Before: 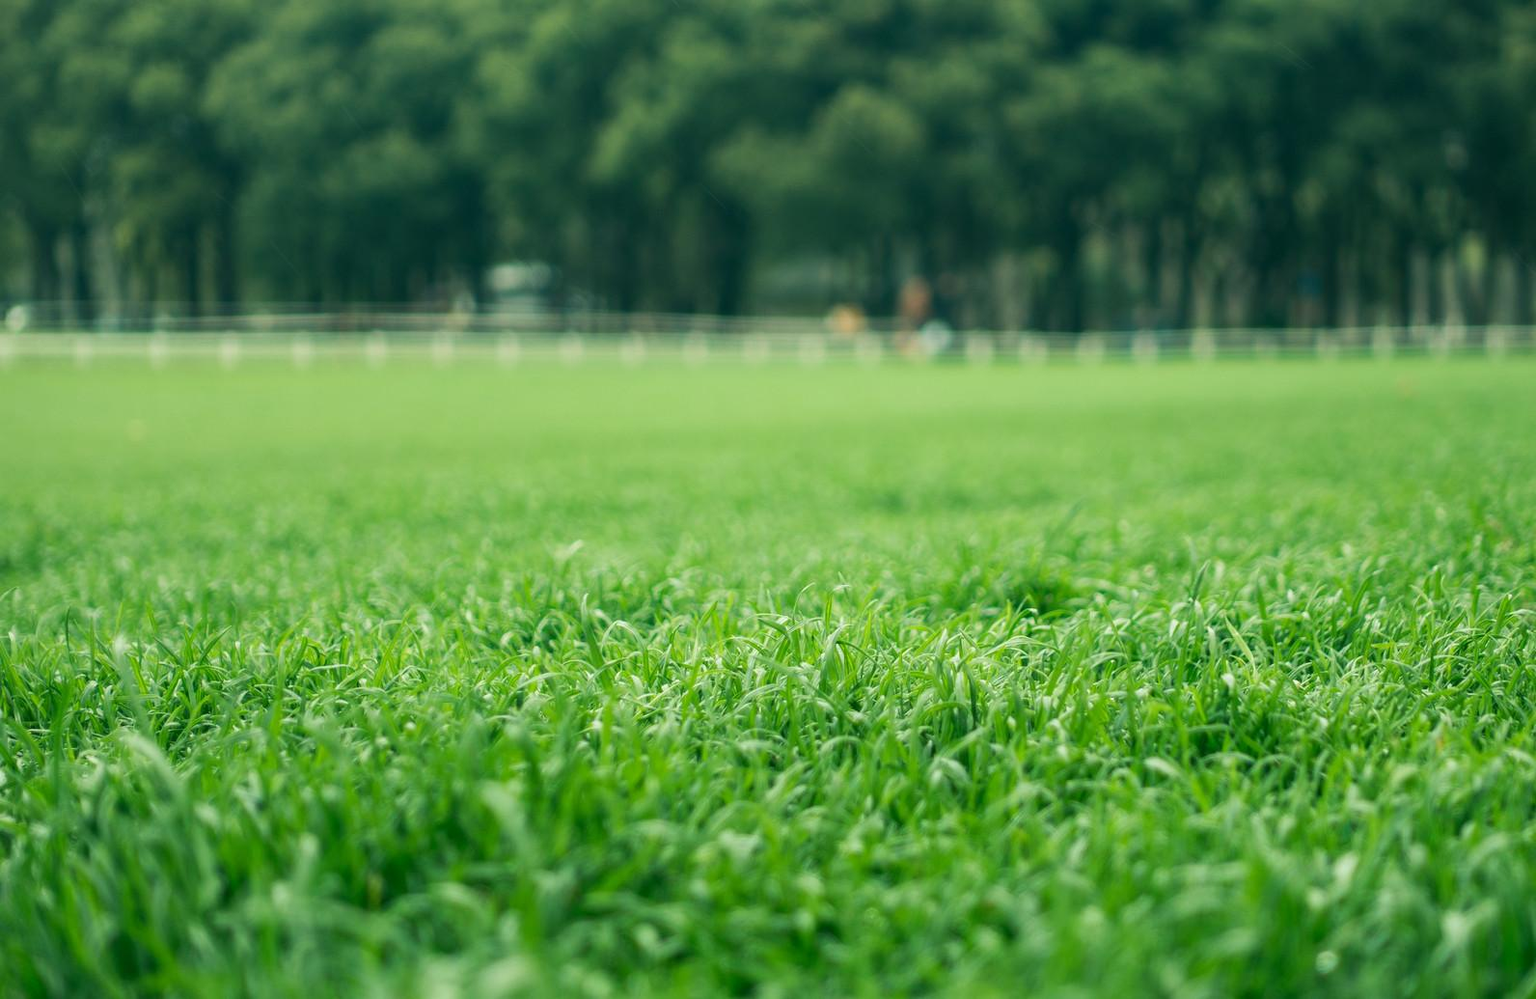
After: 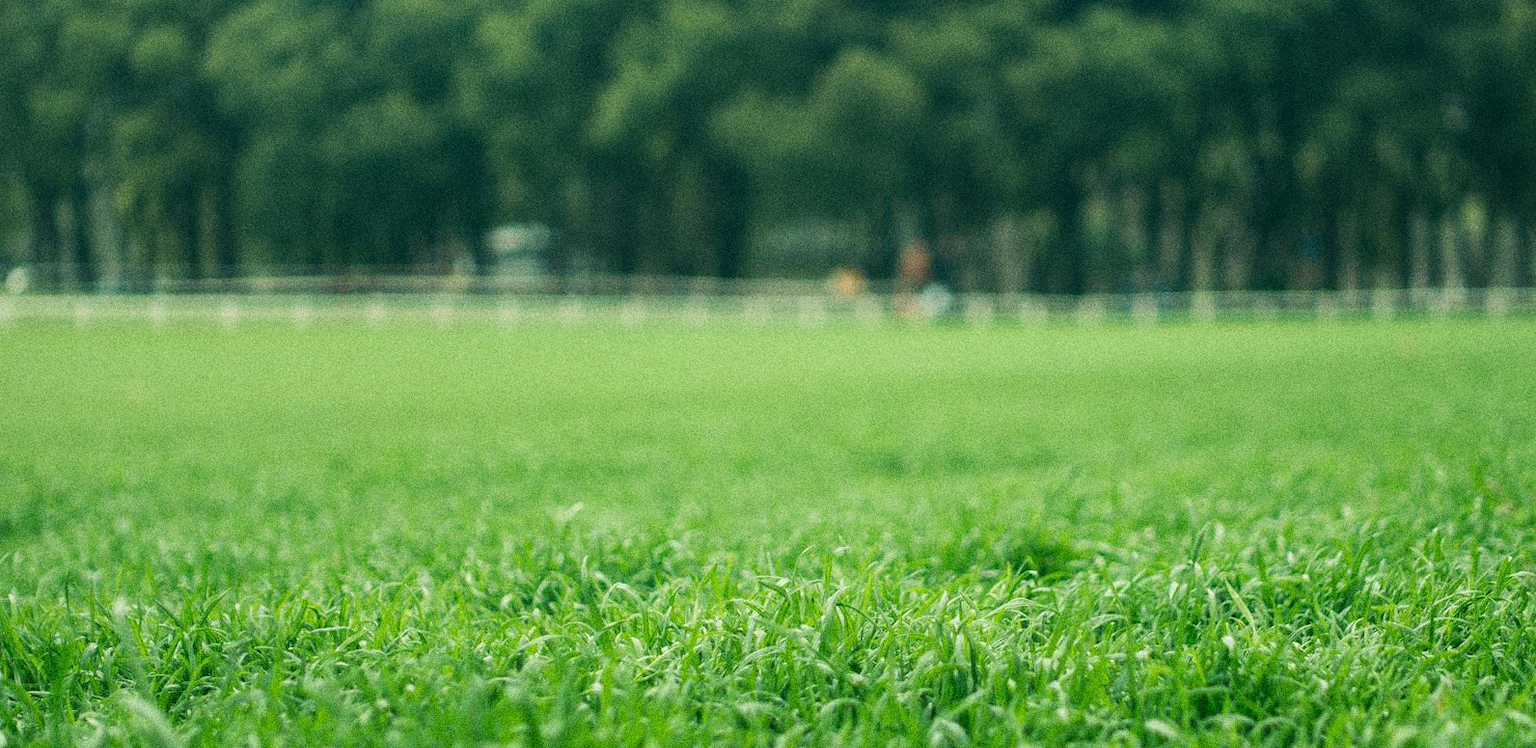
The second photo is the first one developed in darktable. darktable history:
crop: top 3.857%, bottom 21.132%
grain: coarseness 14.49 ISO, strength 48.04%, mid-tones bias 35%
